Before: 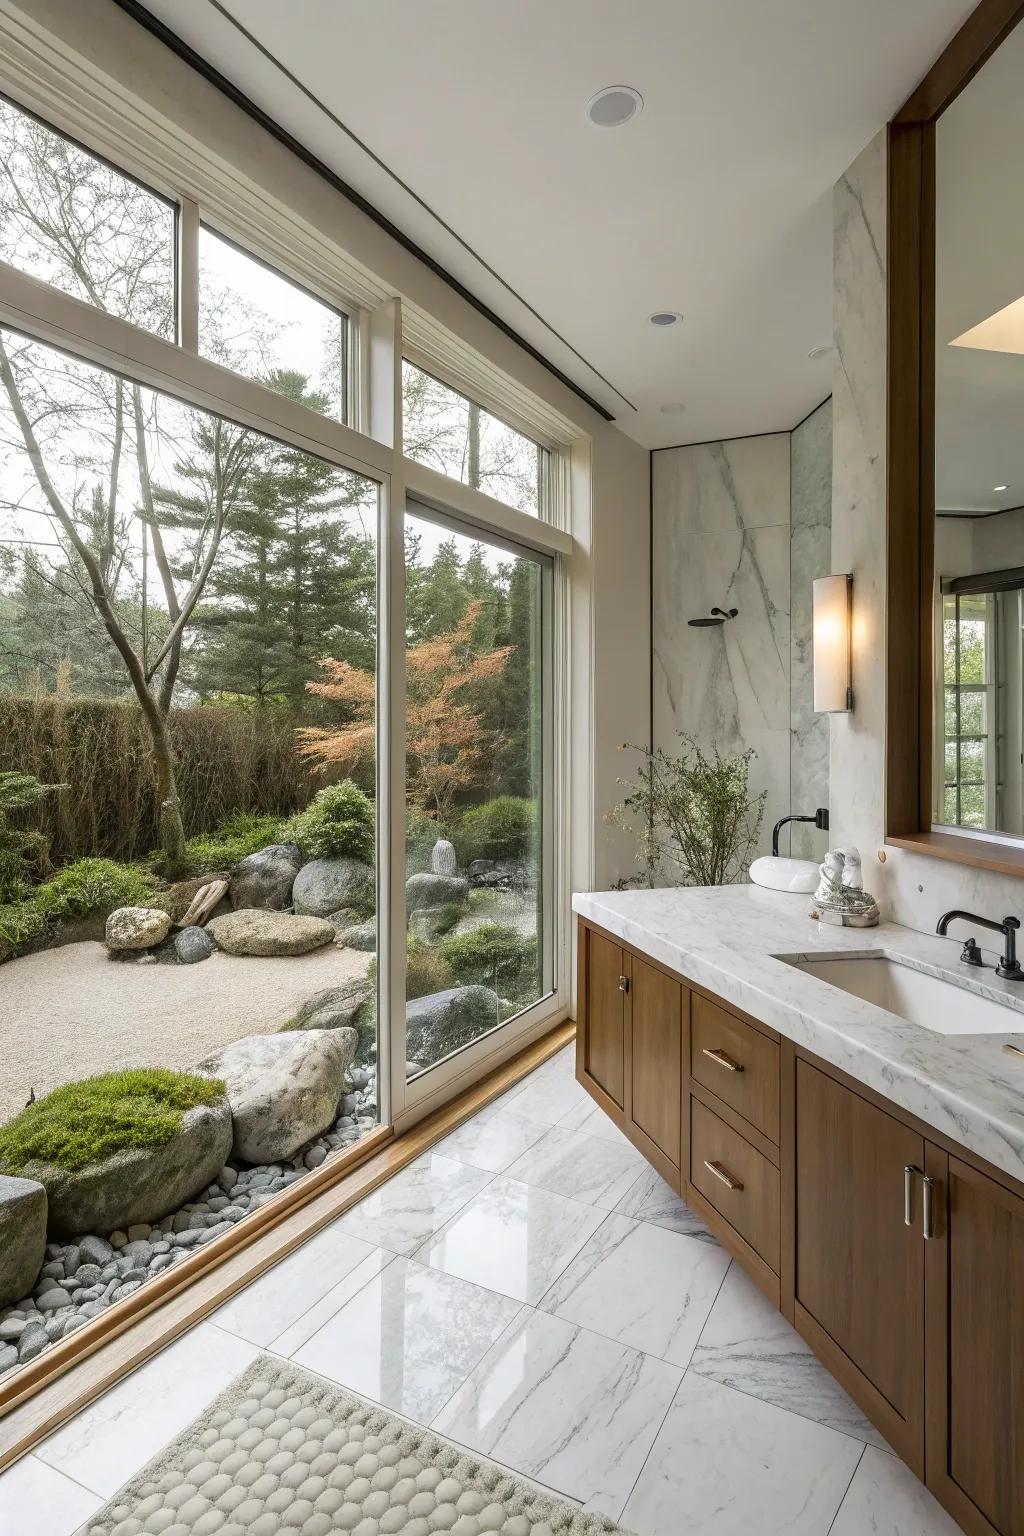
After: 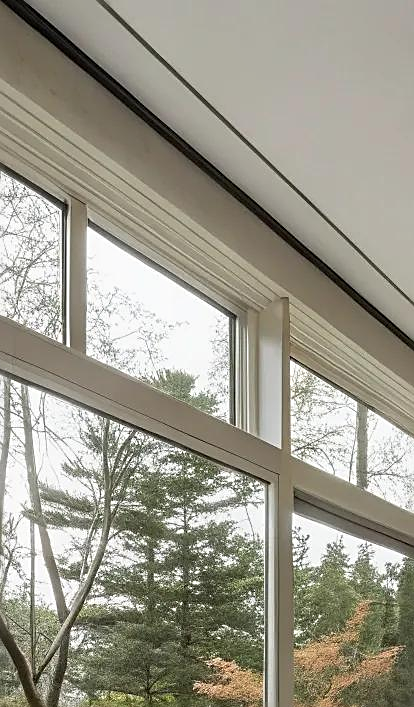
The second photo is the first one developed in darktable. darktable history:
sharpen: on, module defaults
exposure: exposure -0.053 EV, compensate exposure bias true, compensate highlight preservation false
crop and rotate: left 11.005%, top 0.063%, right 48.483%, bottom 53.885%
tone equalizer: on, module defaults
